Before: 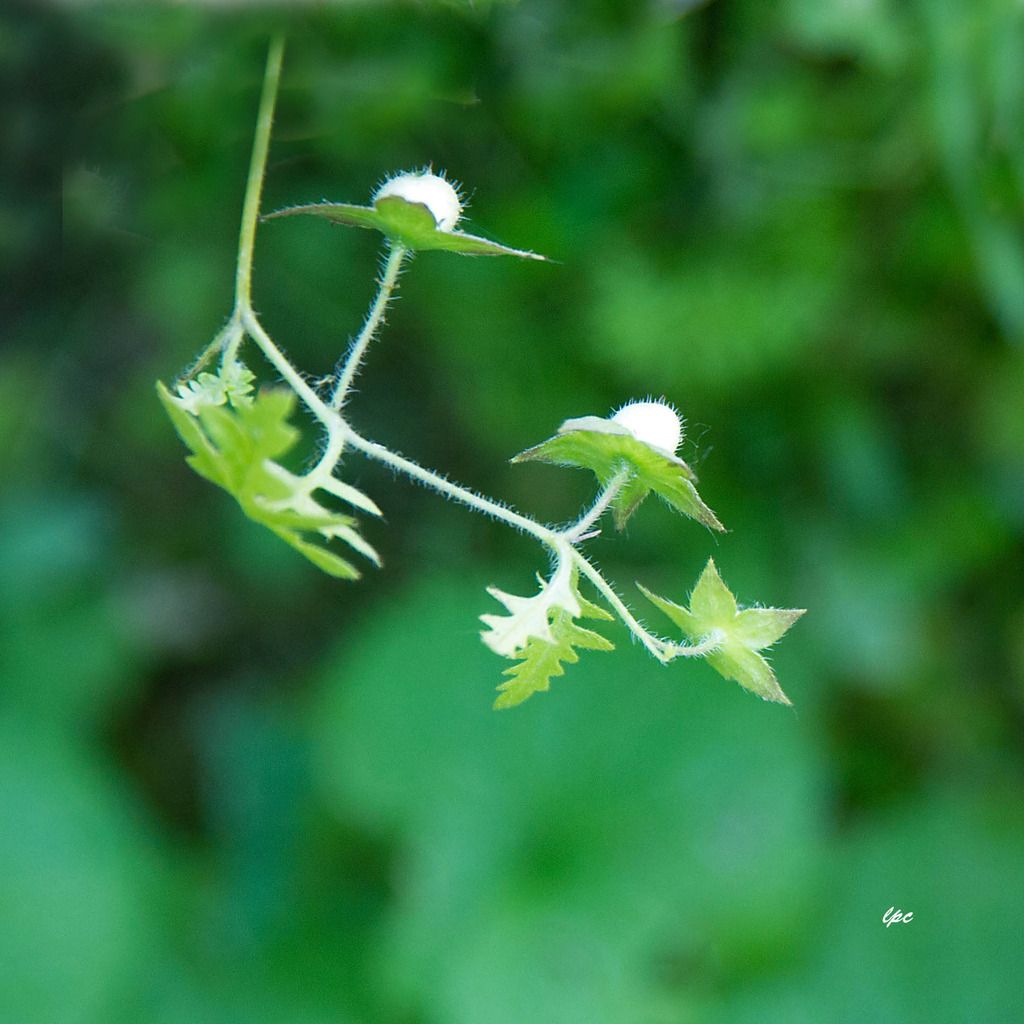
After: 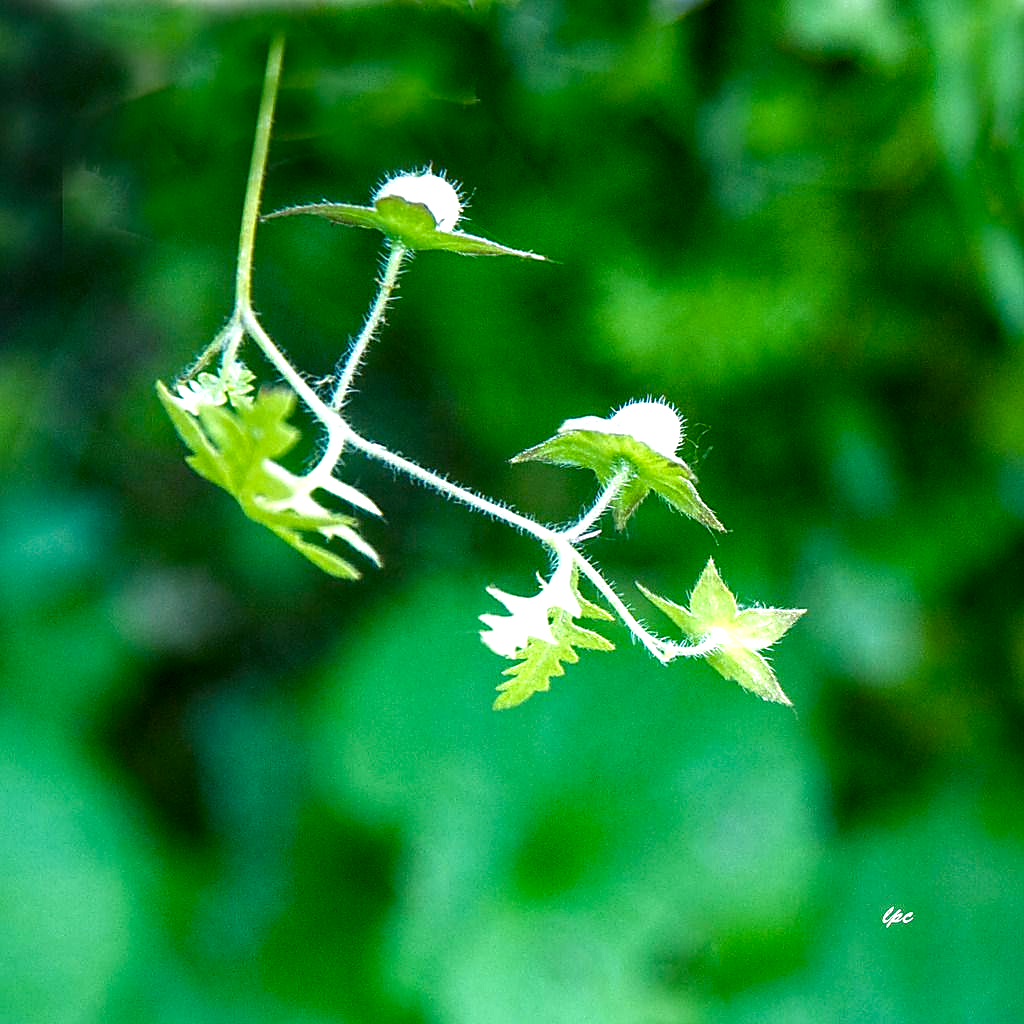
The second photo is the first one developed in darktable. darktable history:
sharpen: on, module defaults
base curve: curves: ch0 [(0, 0) (0.74, 0.67) (1, 1)]
local contrast: highlights 60%, shadows 64%, detail 160%
color balance rgb: global offset › luminance 0.488%, global offset › hue 57.26°, perceptual saturation grading › global saturation 20%, perceptual saturation grading › highlights -14.023%, perceptual saturation grading › shadows 50.089%, perceptual brilliance grading › global brilliance 11.963%
